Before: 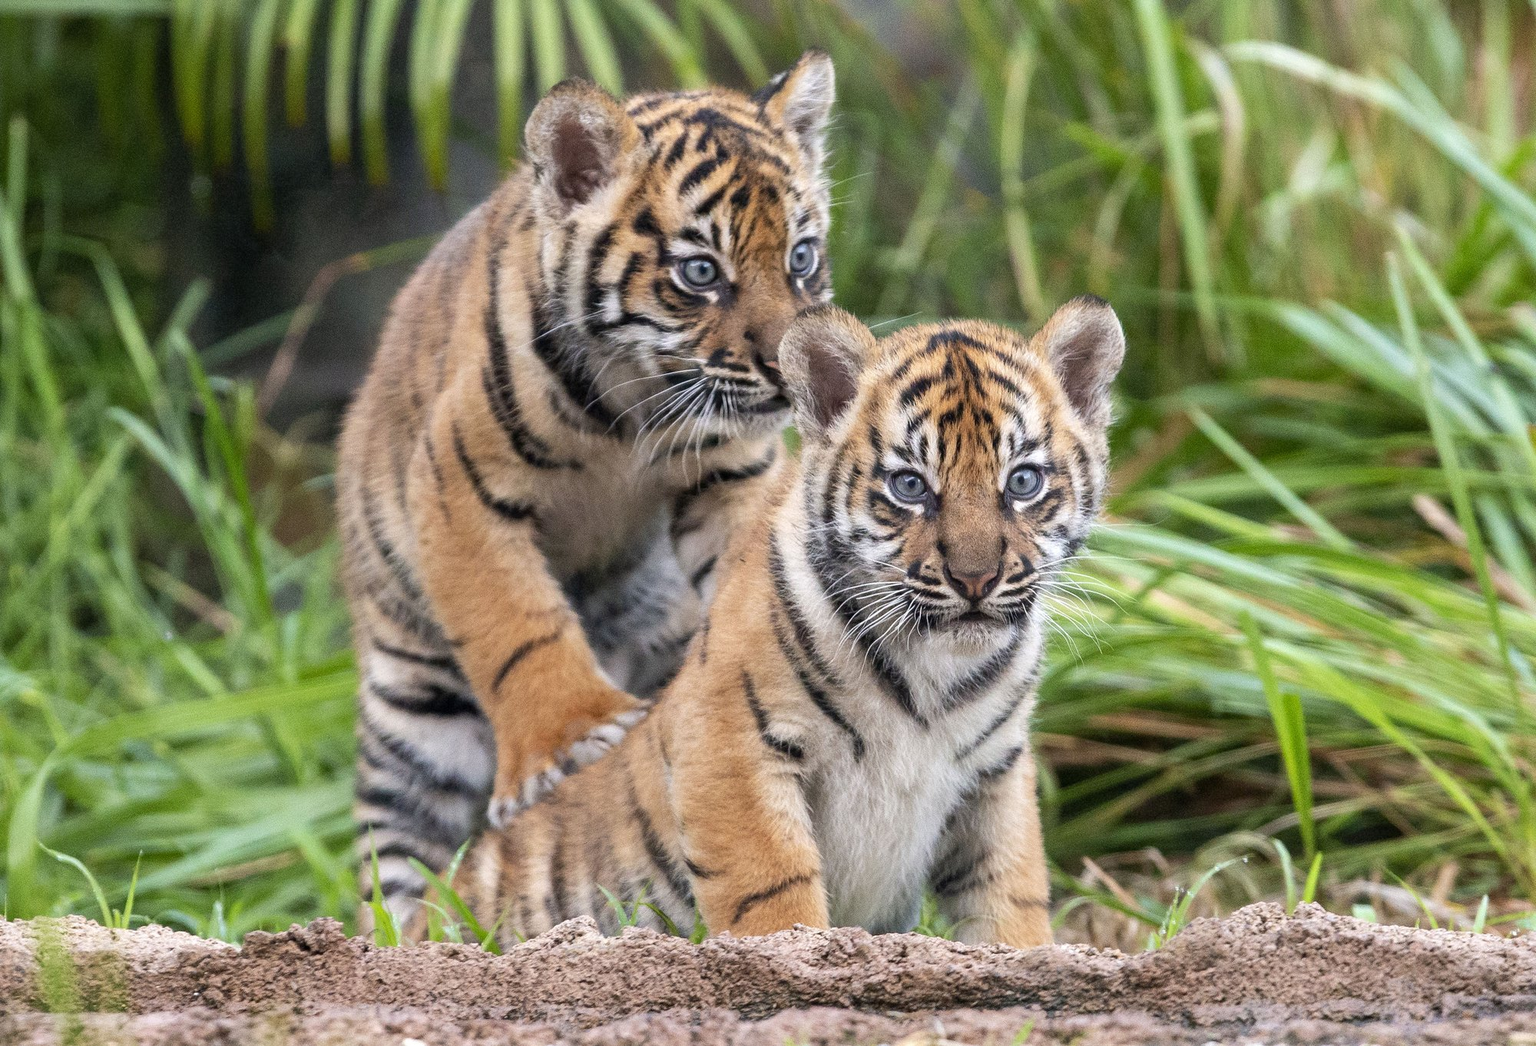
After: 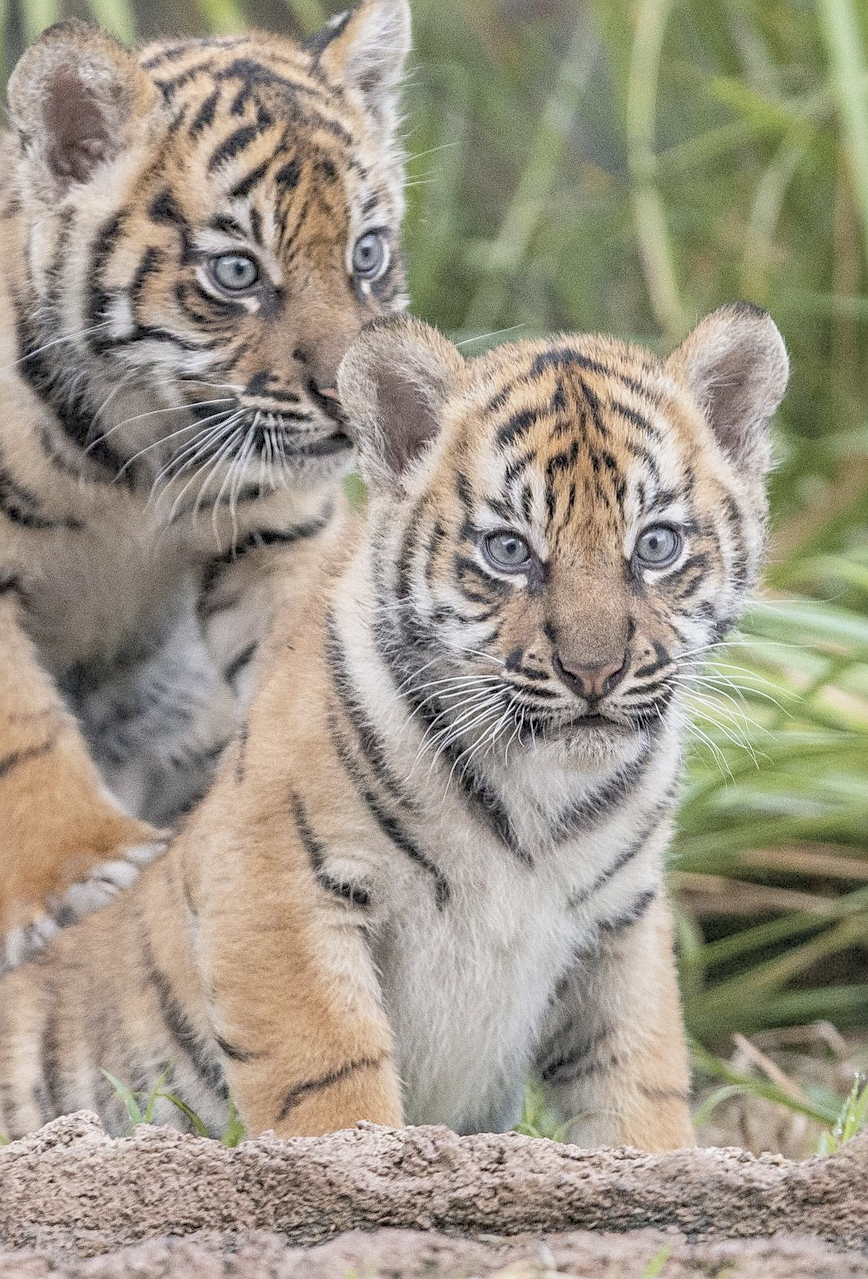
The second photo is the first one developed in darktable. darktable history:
crop: left 33.825%, top 6.049%, right 22.726%
sharpen: radius 2.513, amount 0.341
exposure: compensate highlight preservation false
contrast brightness saturation: brightness 0.184, saturation -0.485
local contrast: on, module defaults
color balance rgb: global offset › hue 169.23°, perceptual saturation grading › global saturation 39.023%, contrast -19.775%
